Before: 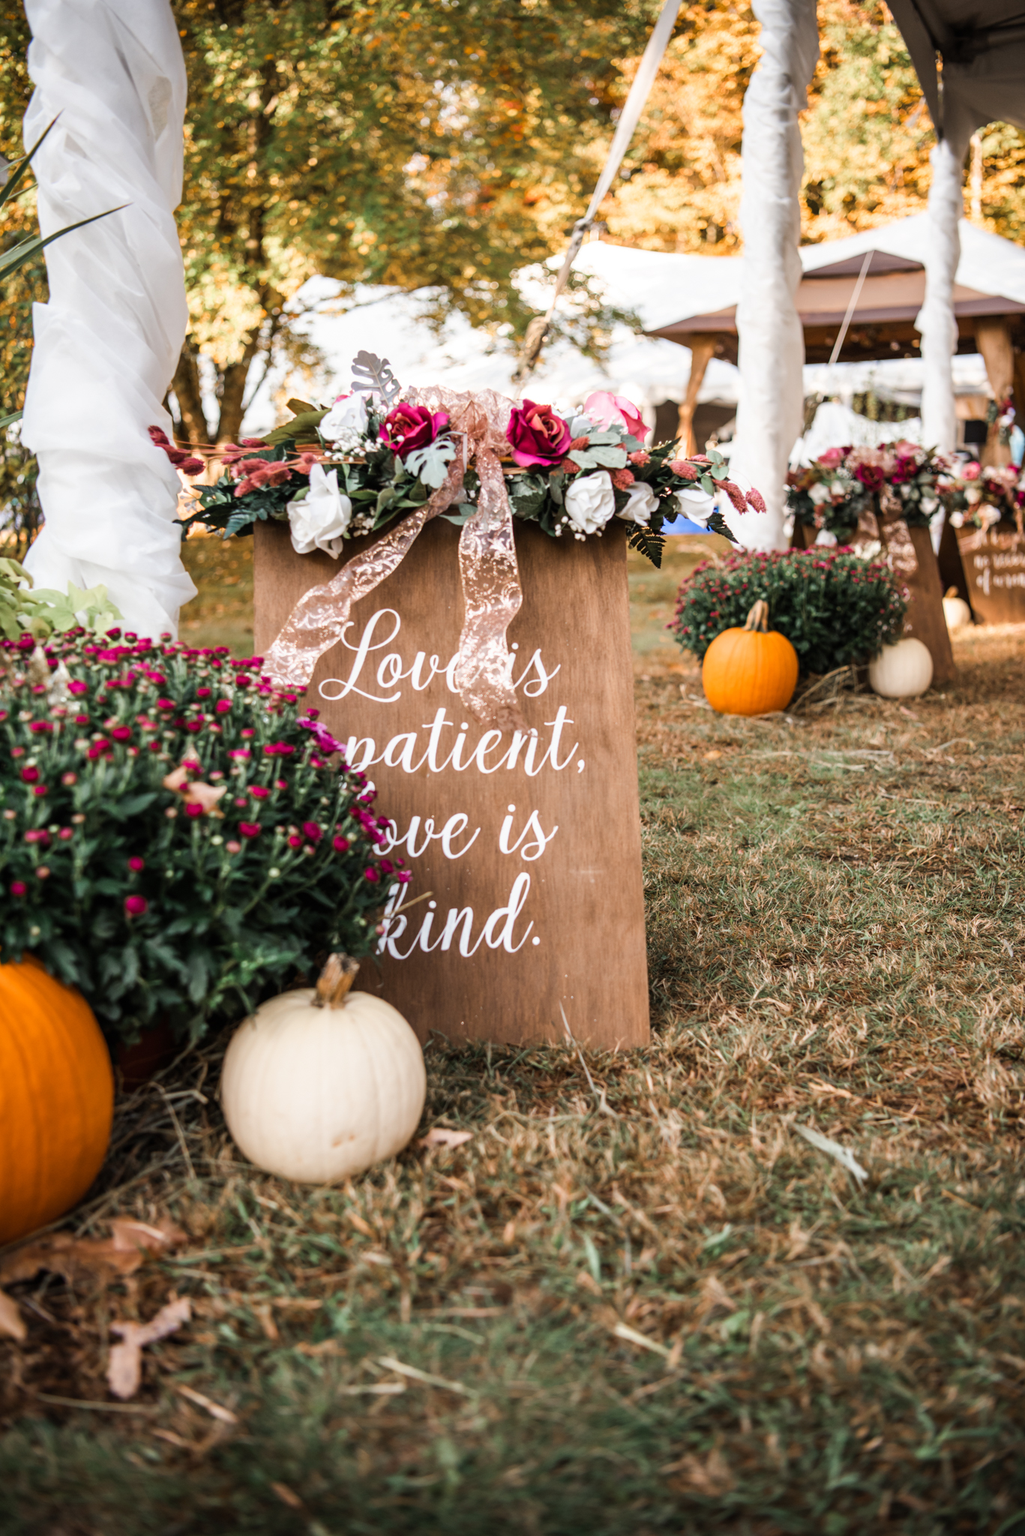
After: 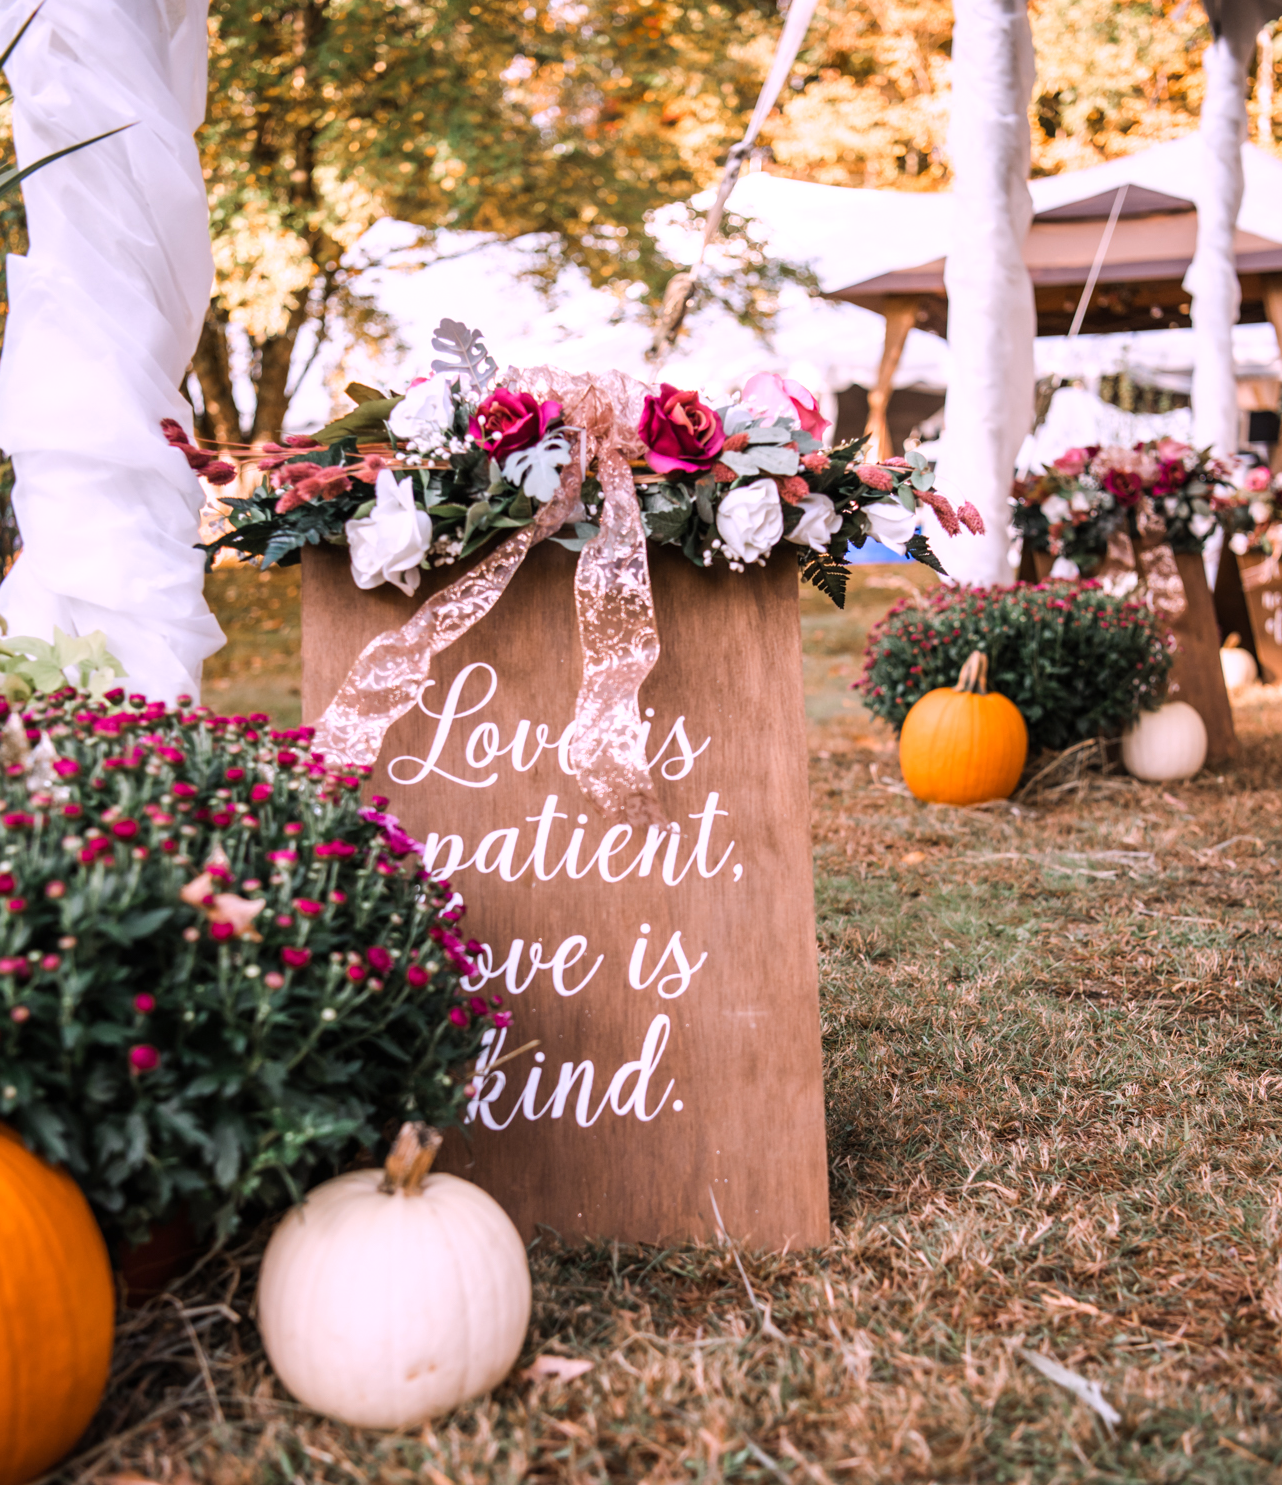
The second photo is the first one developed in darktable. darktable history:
crop: left 2.737%, top 7.287%, right 3.421%, bottom 20.179%
contrast equalizer: y [[0.5 ×6], [0.5 ×6], [0.5, 0.5, 0.501, 0.545, 0.707, 0.863], [0 ×6], [0 ×6]]
white balance: red 1.066, blue 1.119
